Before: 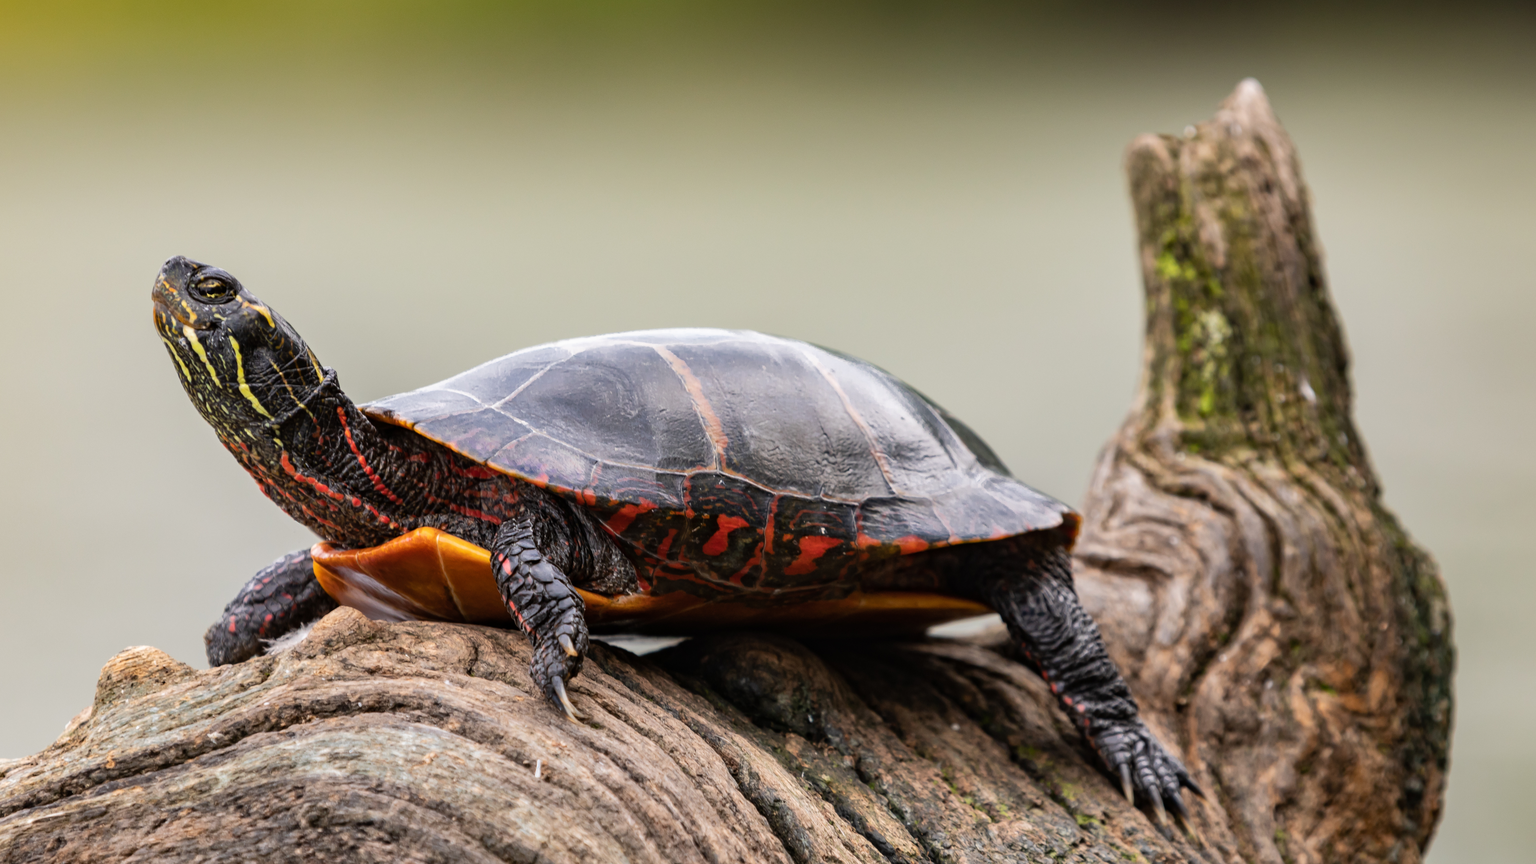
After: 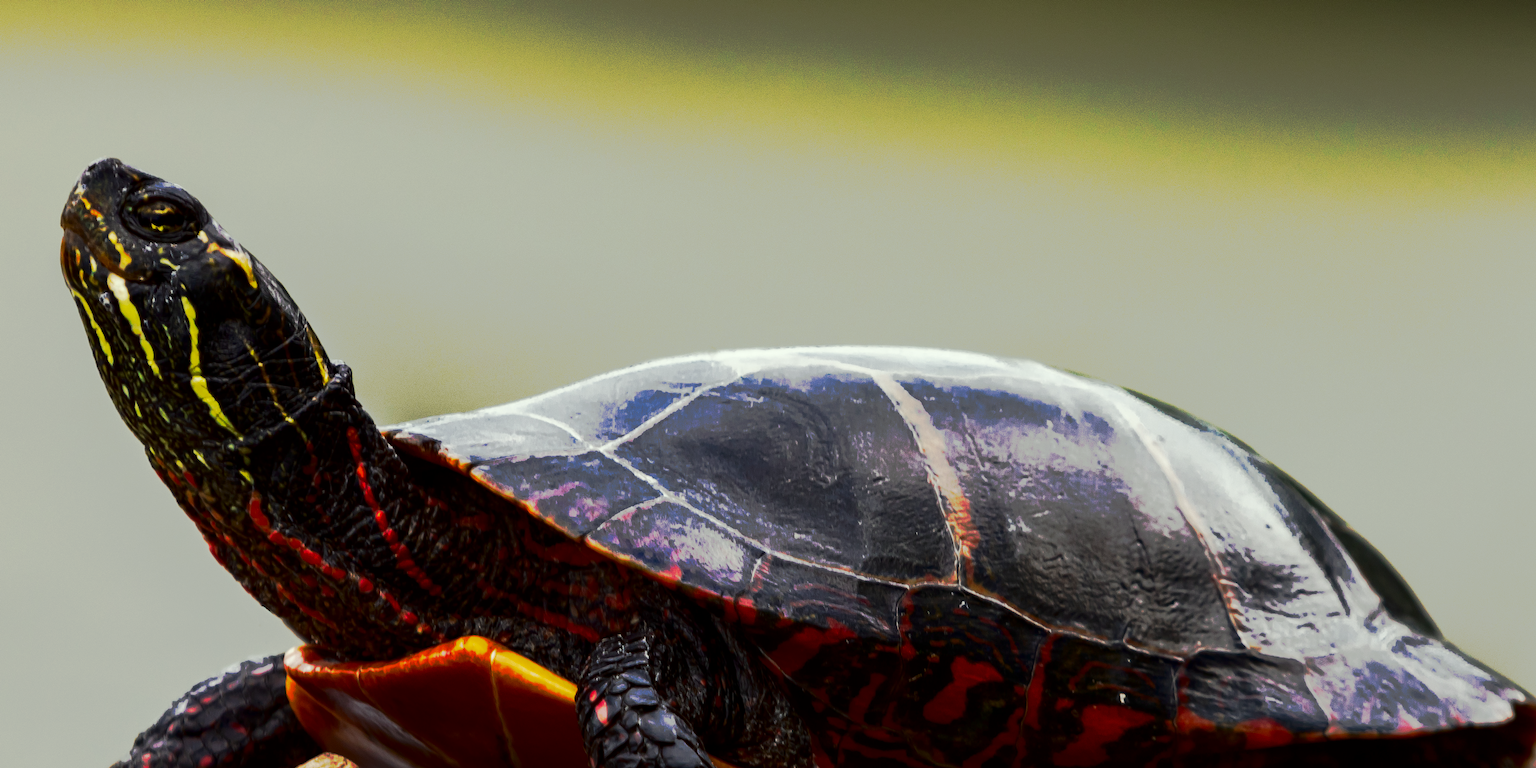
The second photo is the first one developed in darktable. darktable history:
contrast brightness saturation: brightness -0.52
color correction: highlights a* -4.73, highlights b* 5.06, saturation 0.97
crop and rotate: angle -4.99°, left 2.122%, top 6.945%, right 27.566%, bottom 30.519%
tone curve: curves: ch0 [(0, 0) (0.003, 0.003) (0.011, 0.01) (0.025, 0.023) (0.044, 0.042) (0.069, 0.065) (0.1, 0.094) (0.136, 0.128) (0.177, 0.167) (0.224, 0.211) (0.277, 0.261) (0.335, 0.316) (0.399, 0.376) (0.468, 0.441) (0.543, 0.685) (0.623, 0.741) (0.709, 0.8) (0.801, 0.863) (0.898, 0.929) (1, 1)], preserve colors none
